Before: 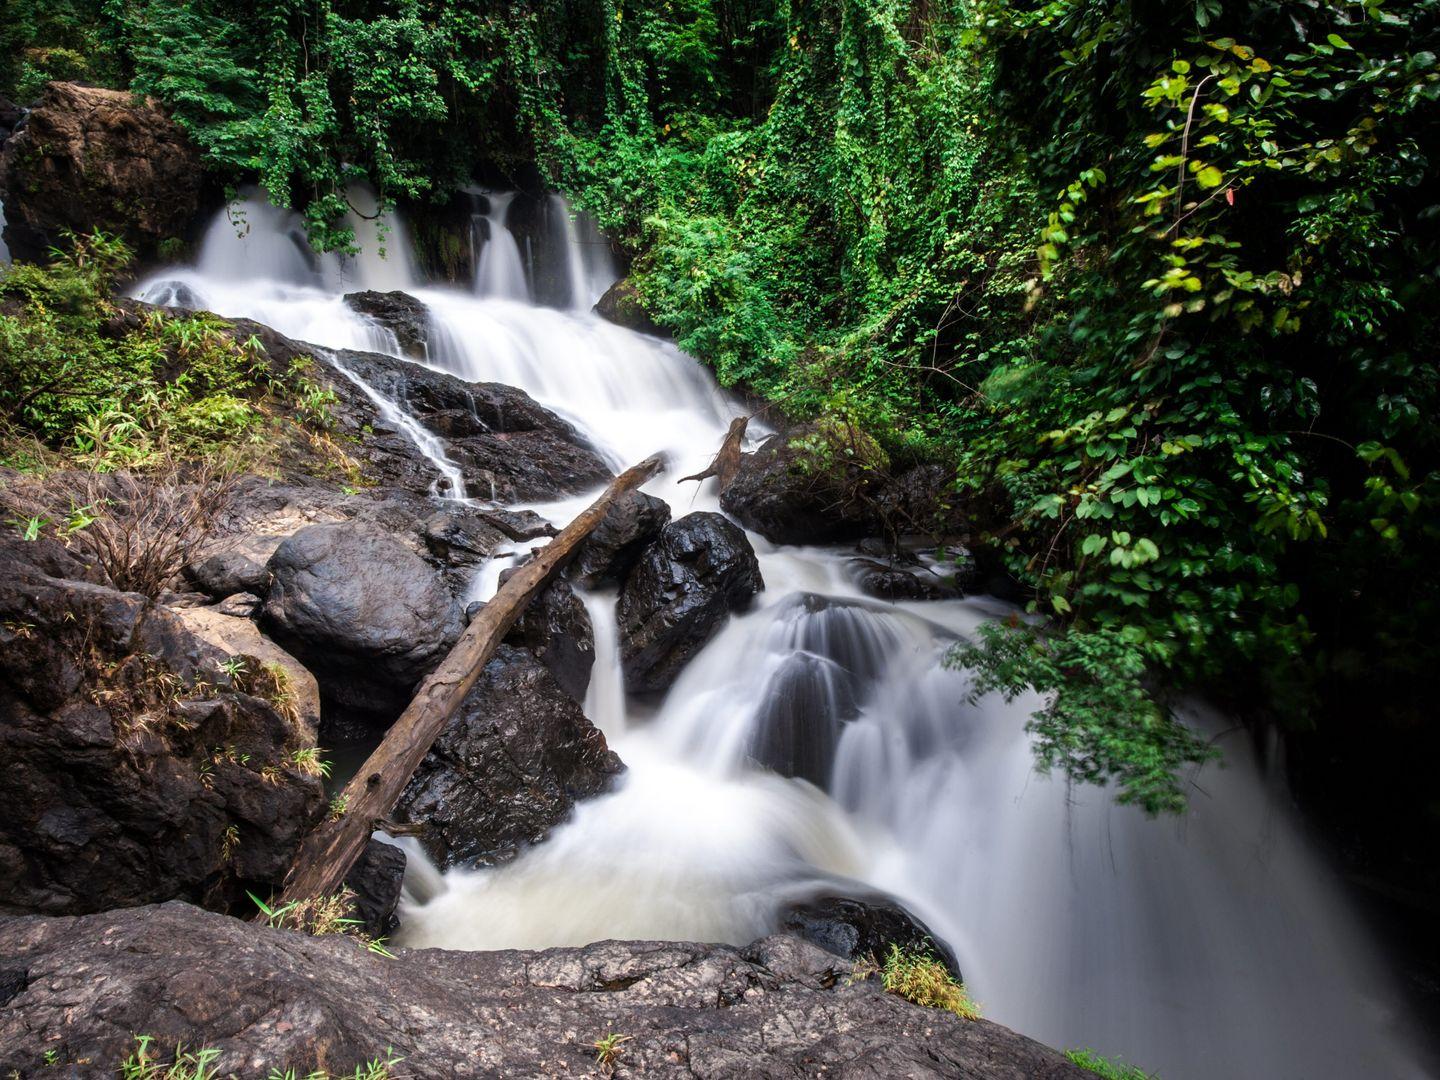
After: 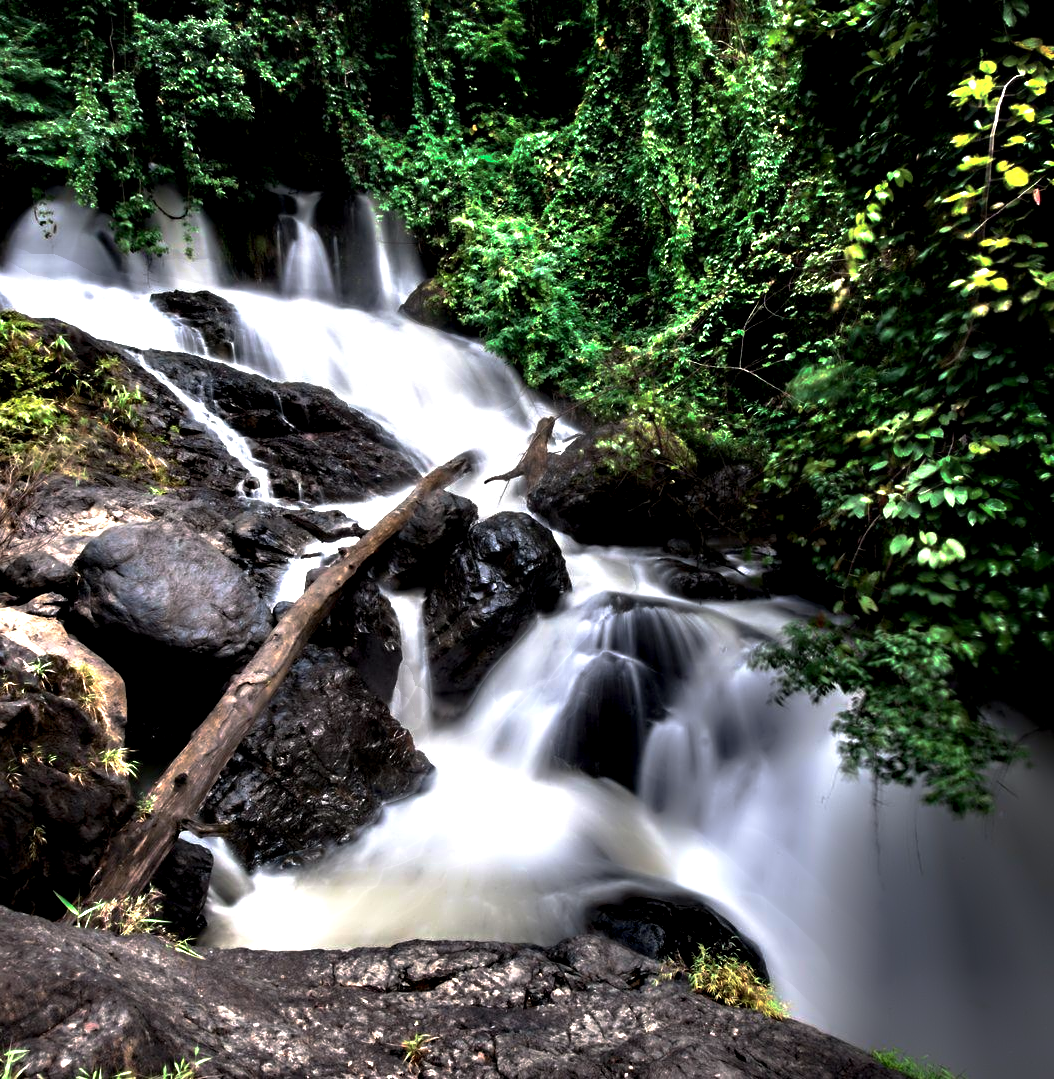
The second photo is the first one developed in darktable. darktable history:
shadows and highlights: shadows -23.08, highlights 46.15, soften with gaussian
base curve: curves: ch0 [(0, 0) (0.595, 0.418) (1, 1)], preserve colors none
white balance: red 1, blue 1
contrast equalizer: y [[0.783, 0.666, 0.575, 0.77, 0.556, 0.501], [0.5 ×6], [0.5 ×6], [0, 0.02, 0.272, 0.399, 0.062, 0], [0 ×6]]
crop: left 13.443%, right 13.31%
